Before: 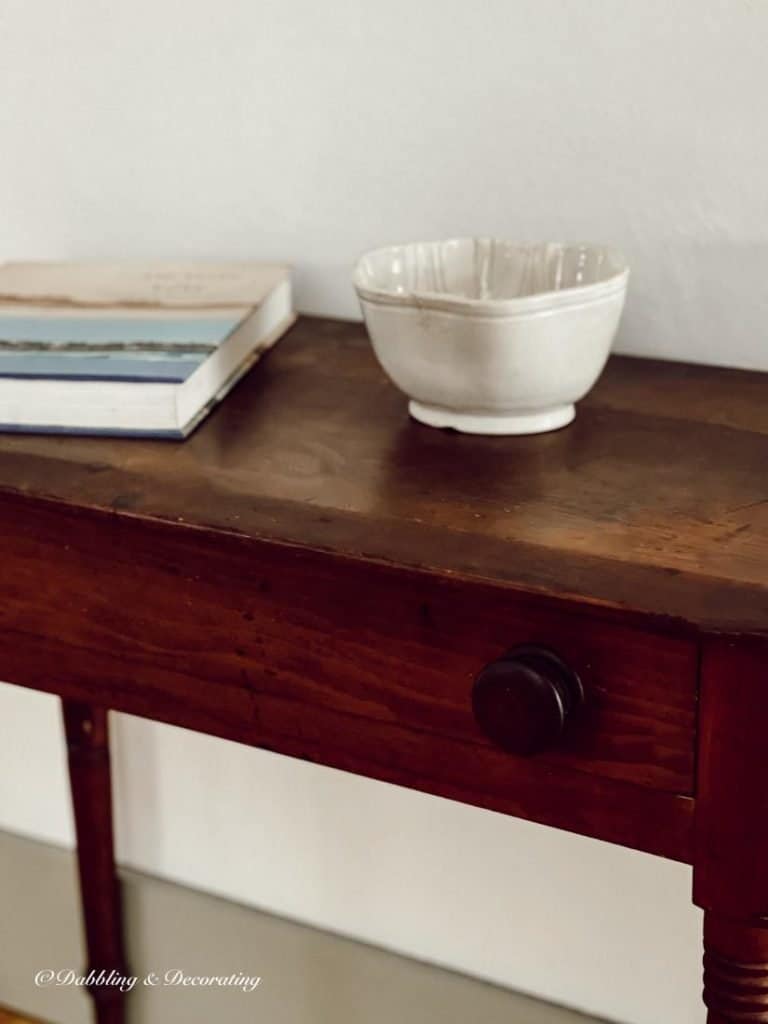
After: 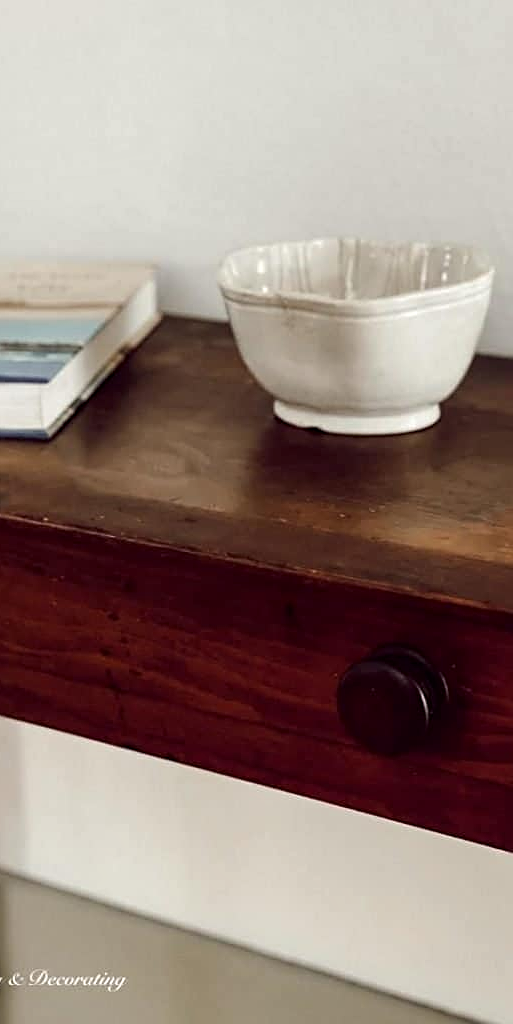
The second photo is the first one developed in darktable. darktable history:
local contrast: highlights 104%, shadows 100%, detail 120%, midtone range 0.2
sharpen: on, module defaults
crop and rotate: left 17.68%, right 15.456%
